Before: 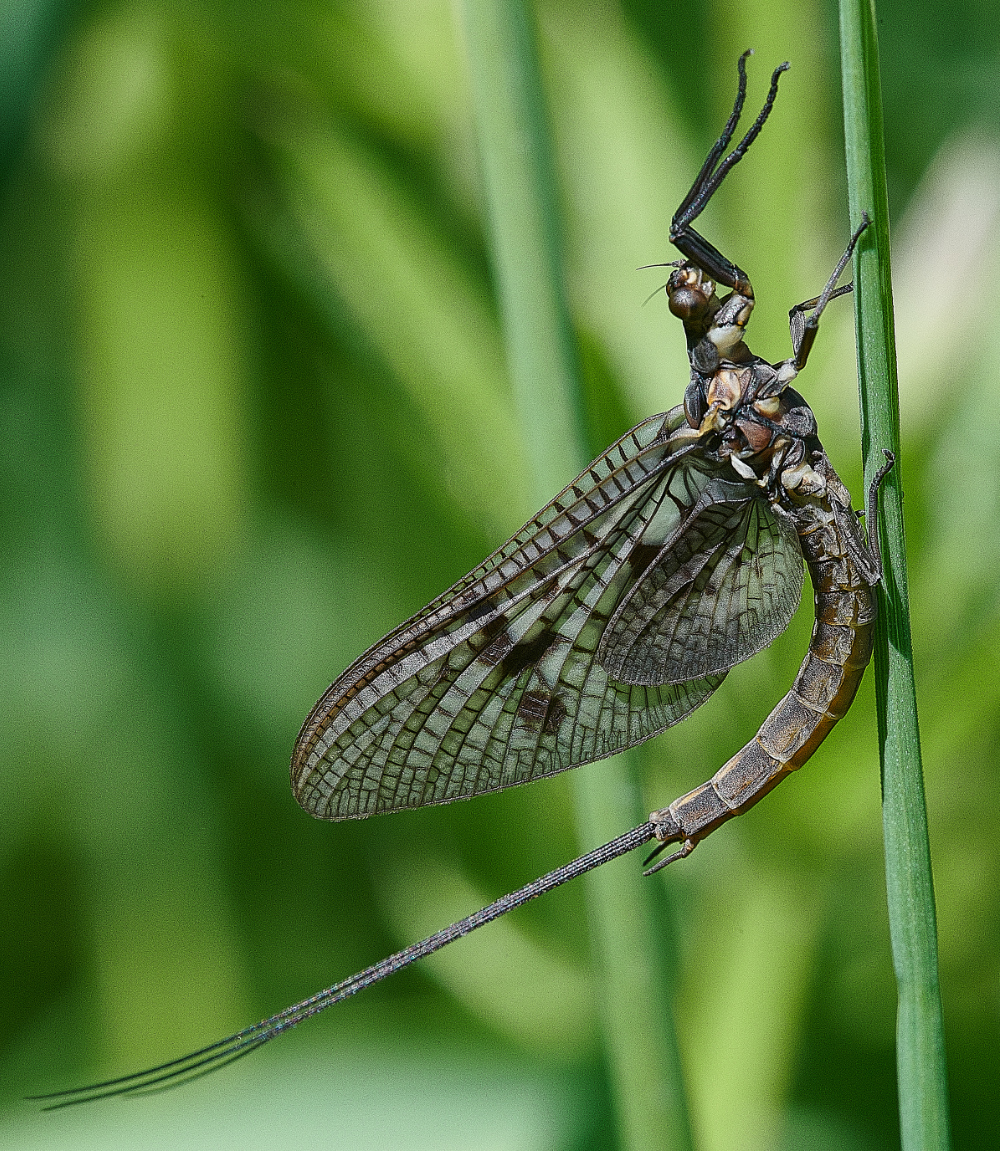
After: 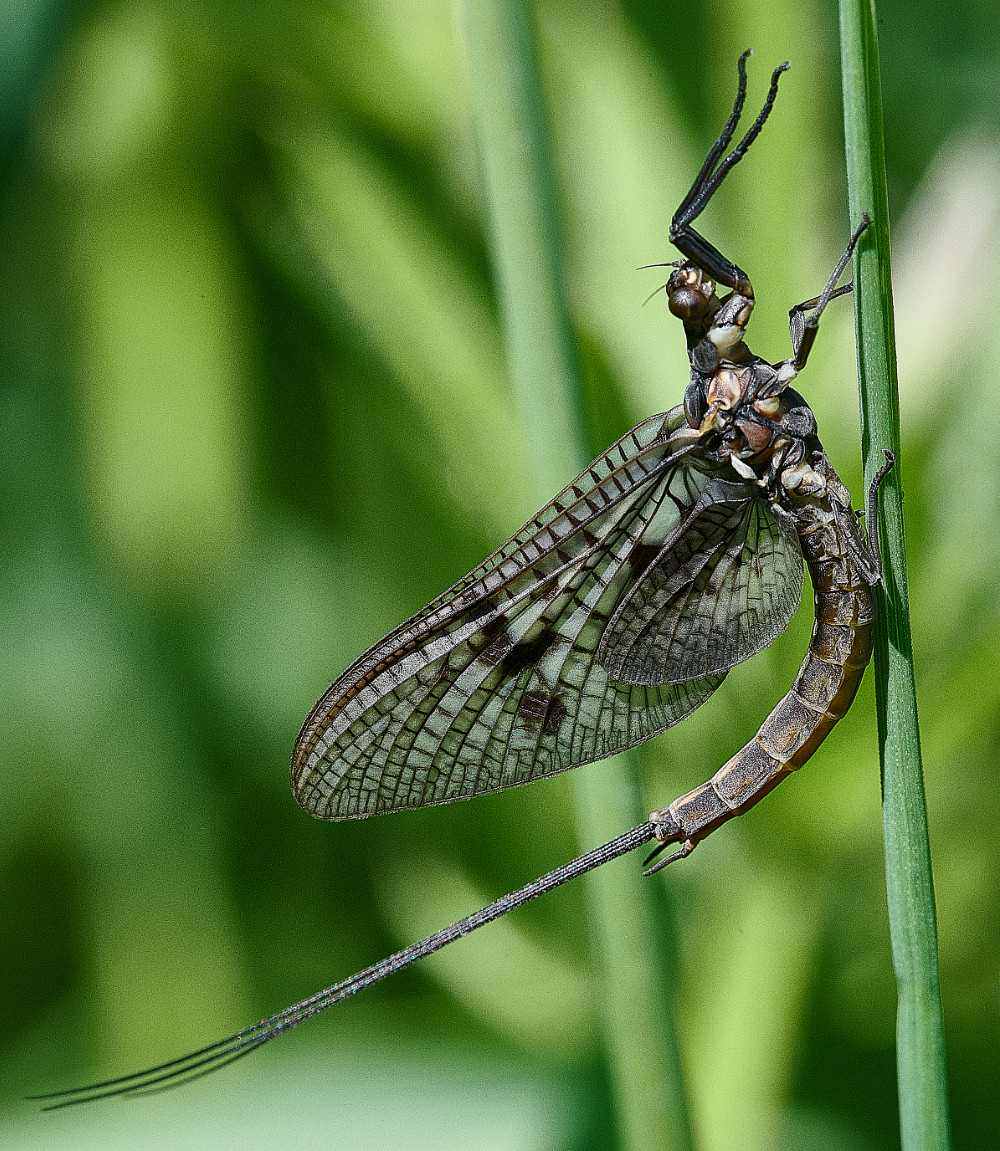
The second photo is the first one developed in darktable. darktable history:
local contrast: mode bilateral grid, contrast 20, coarseness 100, detail 150%, midtone range 0.2
